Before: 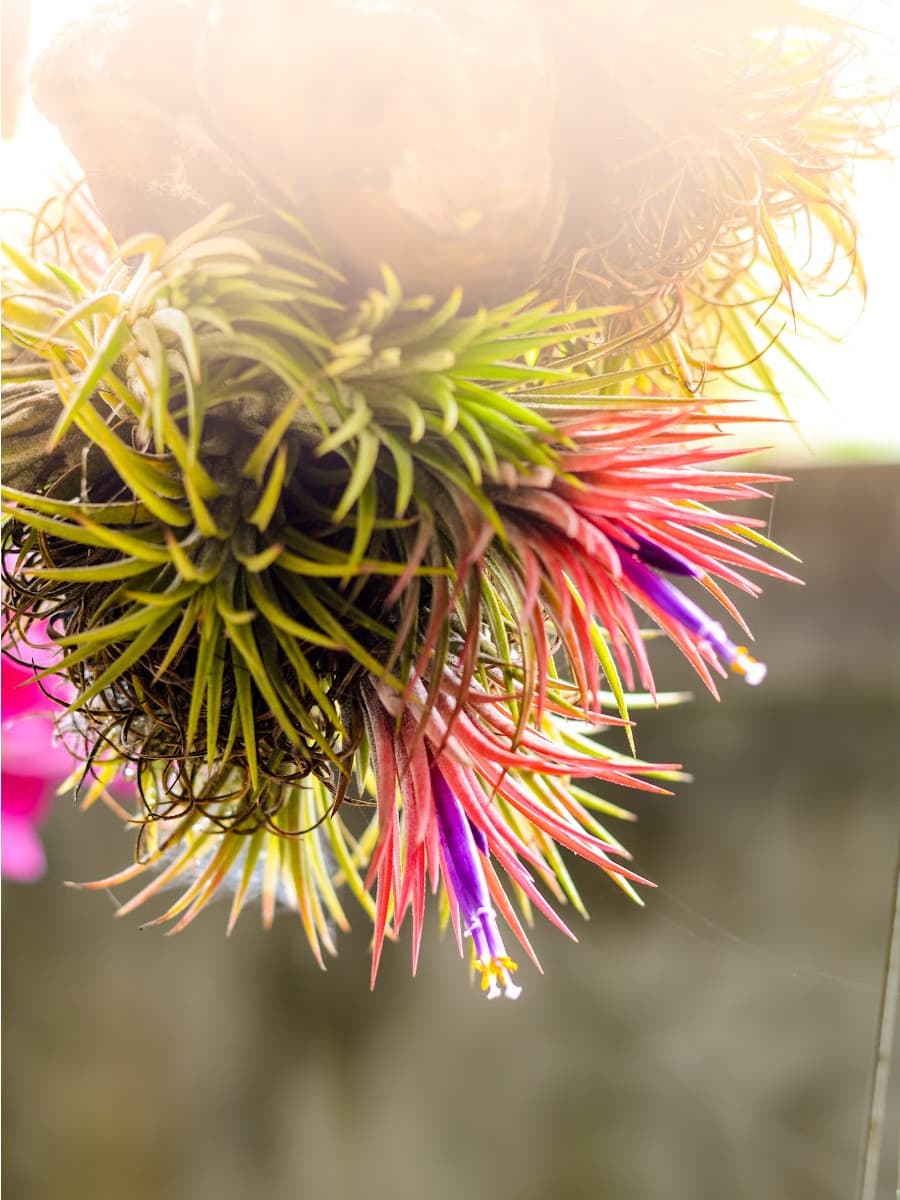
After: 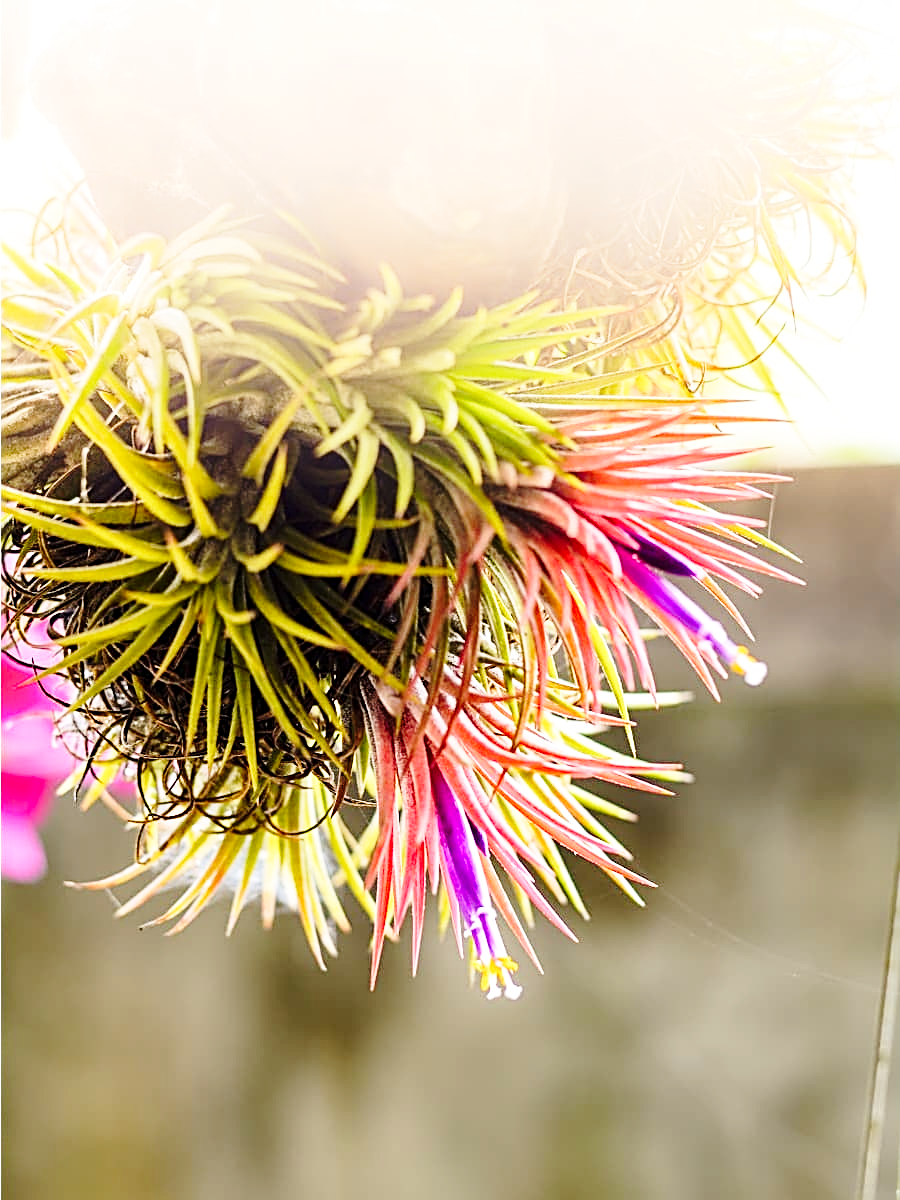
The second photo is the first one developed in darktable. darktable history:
sharpen: radius 2.624, amount 0.684
base curve: curves: ch0 [(0, 0) (0.028, 0.03) (0.121, 0.232) (0.46, 0.748) (0.859, 0.968) (1, 1)], preserve colors none
